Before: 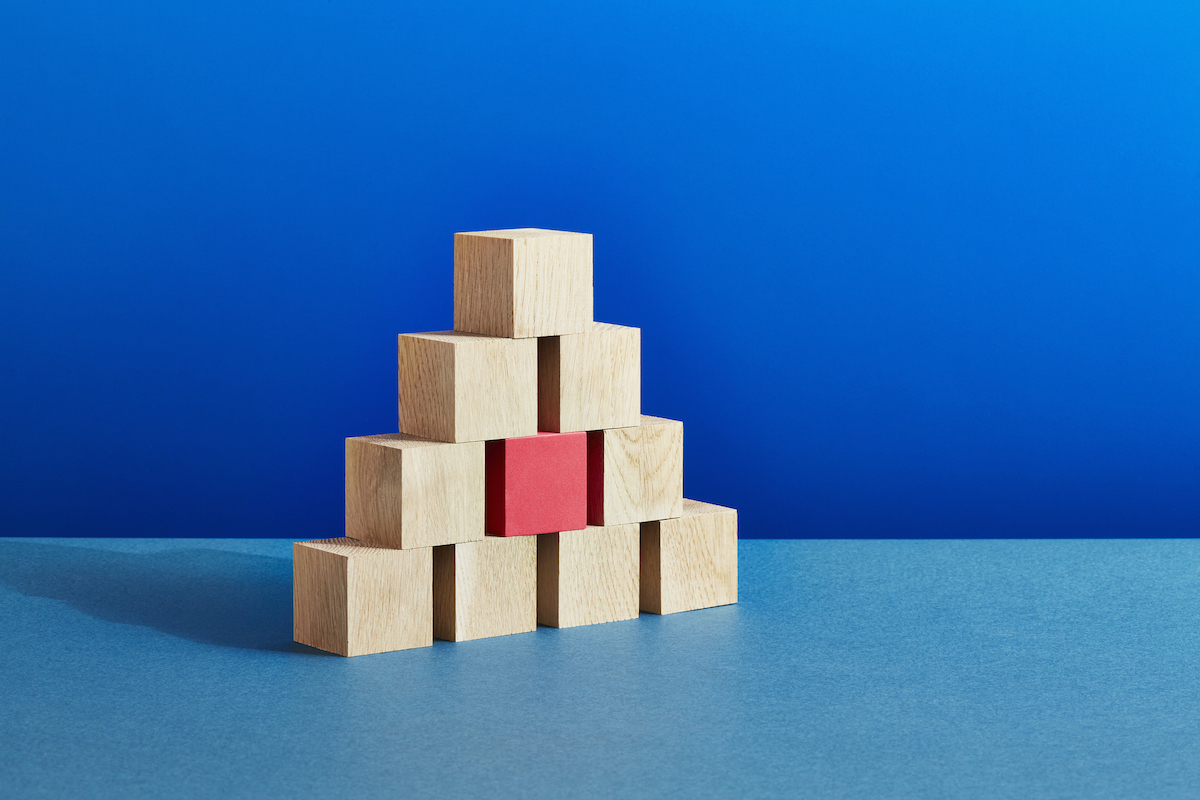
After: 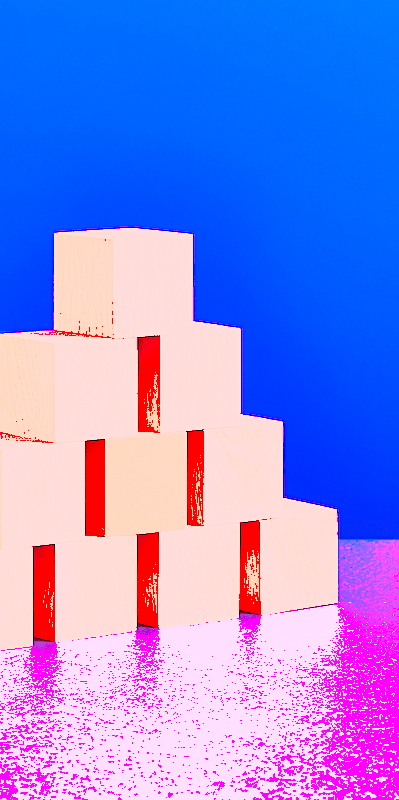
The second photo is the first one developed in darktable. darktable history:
sharpen: on, module defaults
white balance: red 4.26, blue 1.802
color zones: curves: ch0 [(0.25, 0.5) (0.423, 0.5) (0.443, 0.5) (0.521, 0.756) (0.568, 0.5) (0.576, 0.5) (0.75, 0.5)]; ch1 [(0.25, 0.5) (0.423, 0.5) (0.443, 0.5) (0.539, 0.873) (0.624, 0.565) (0.631, 0.5) (0.75, 0.5)]
shadows and highlights: shadows 40, highlights -60
crop: left 33.36%, right 33.36%
